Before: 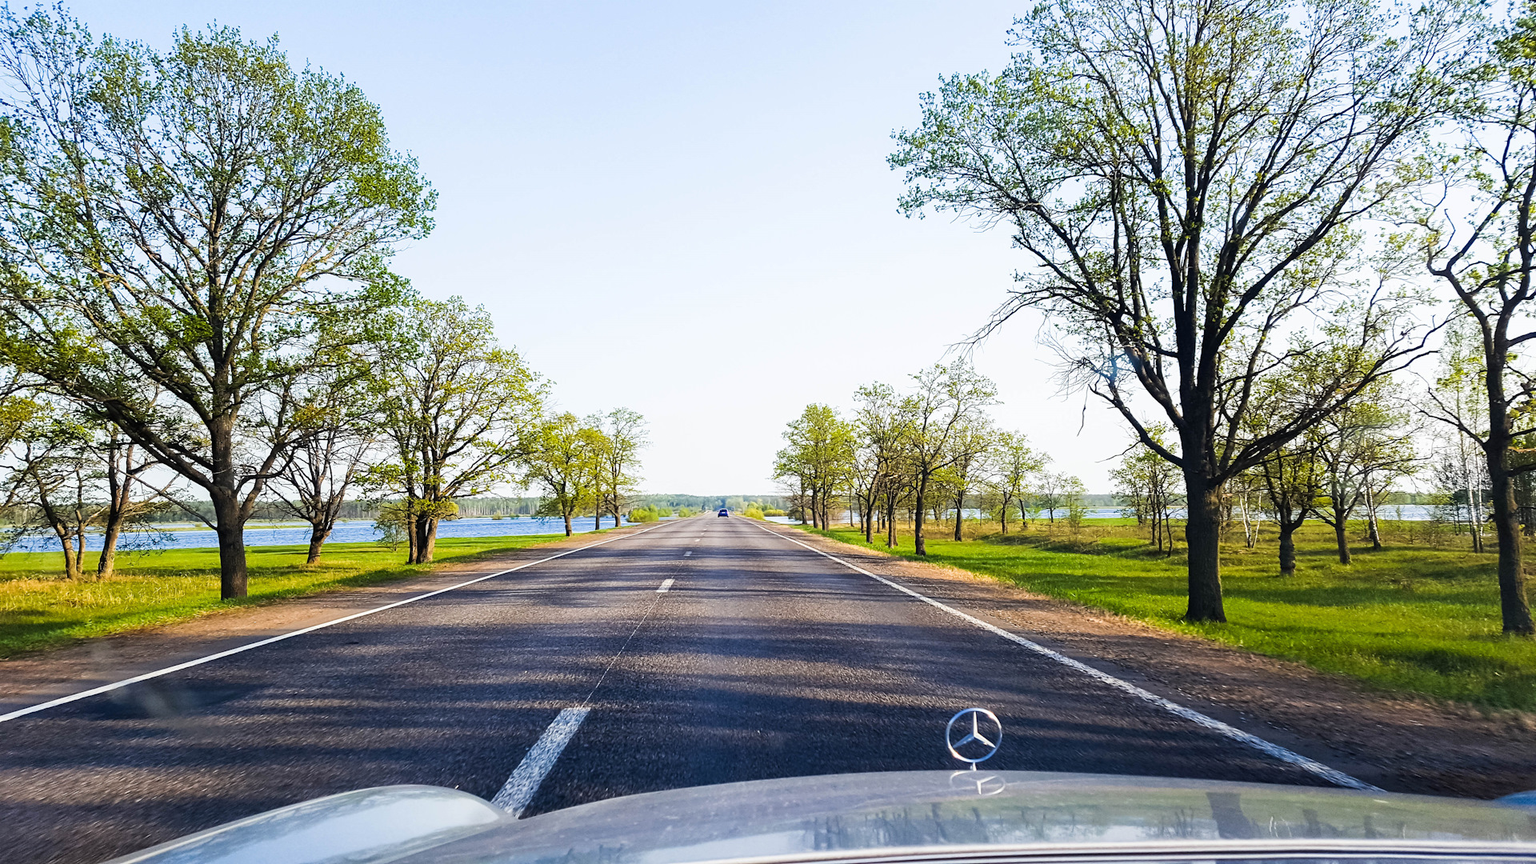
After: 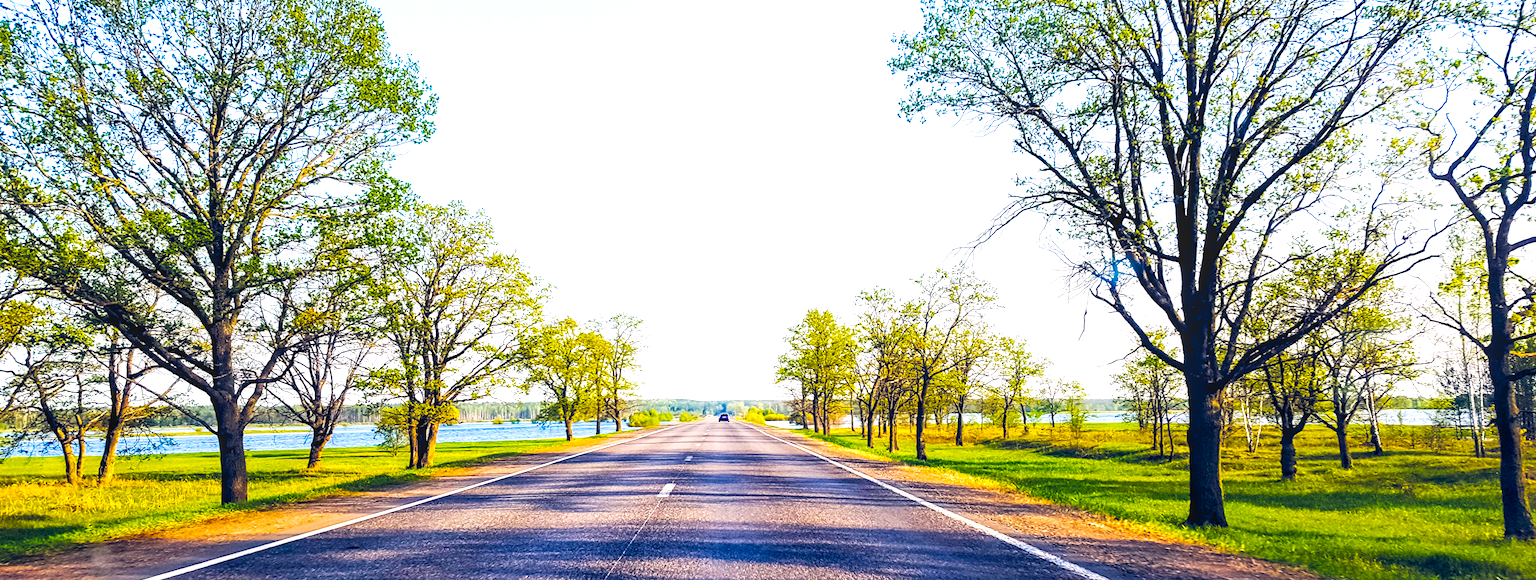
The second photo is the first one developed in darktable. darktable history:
crop: top 11.132%, bottom 21.71%
local contrast: on, module defaults
color balance rgb: highlights gain › chroma 1.584%, highlights gain › hue 55.61°, global offset › luminance -0.282%, global offset › chroma 0.301%, global offset › hue 262.66°, perceptual saturation grading › global saturation 74.434%, perceptual saturation grading › shadows -31.041%, perceptual brilliance grading › highlights 9.721%, perceptual brilliance grading › mid-tones 5.516%, global vibrance 20%
tone curve: curves: ch0 [(0.016, 0.023) (0.248, 0.252) (0.732, 0.797) (1, 1)], preserve colors none
exposure: exposure 0.153 EV, compensate highlight preservation false
